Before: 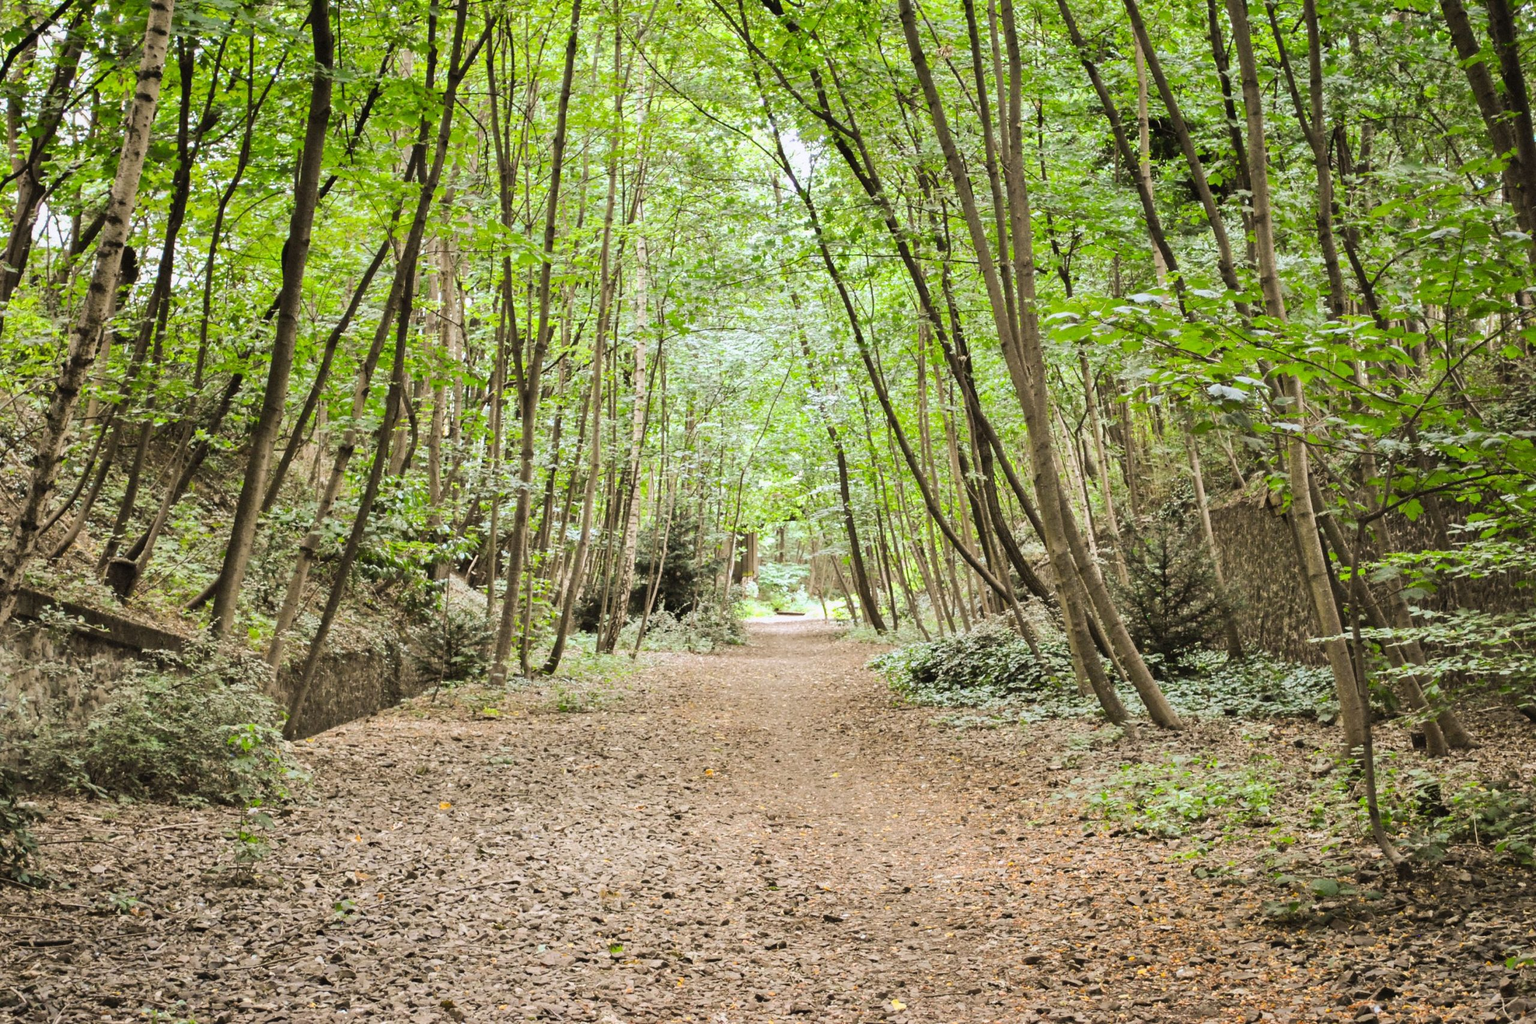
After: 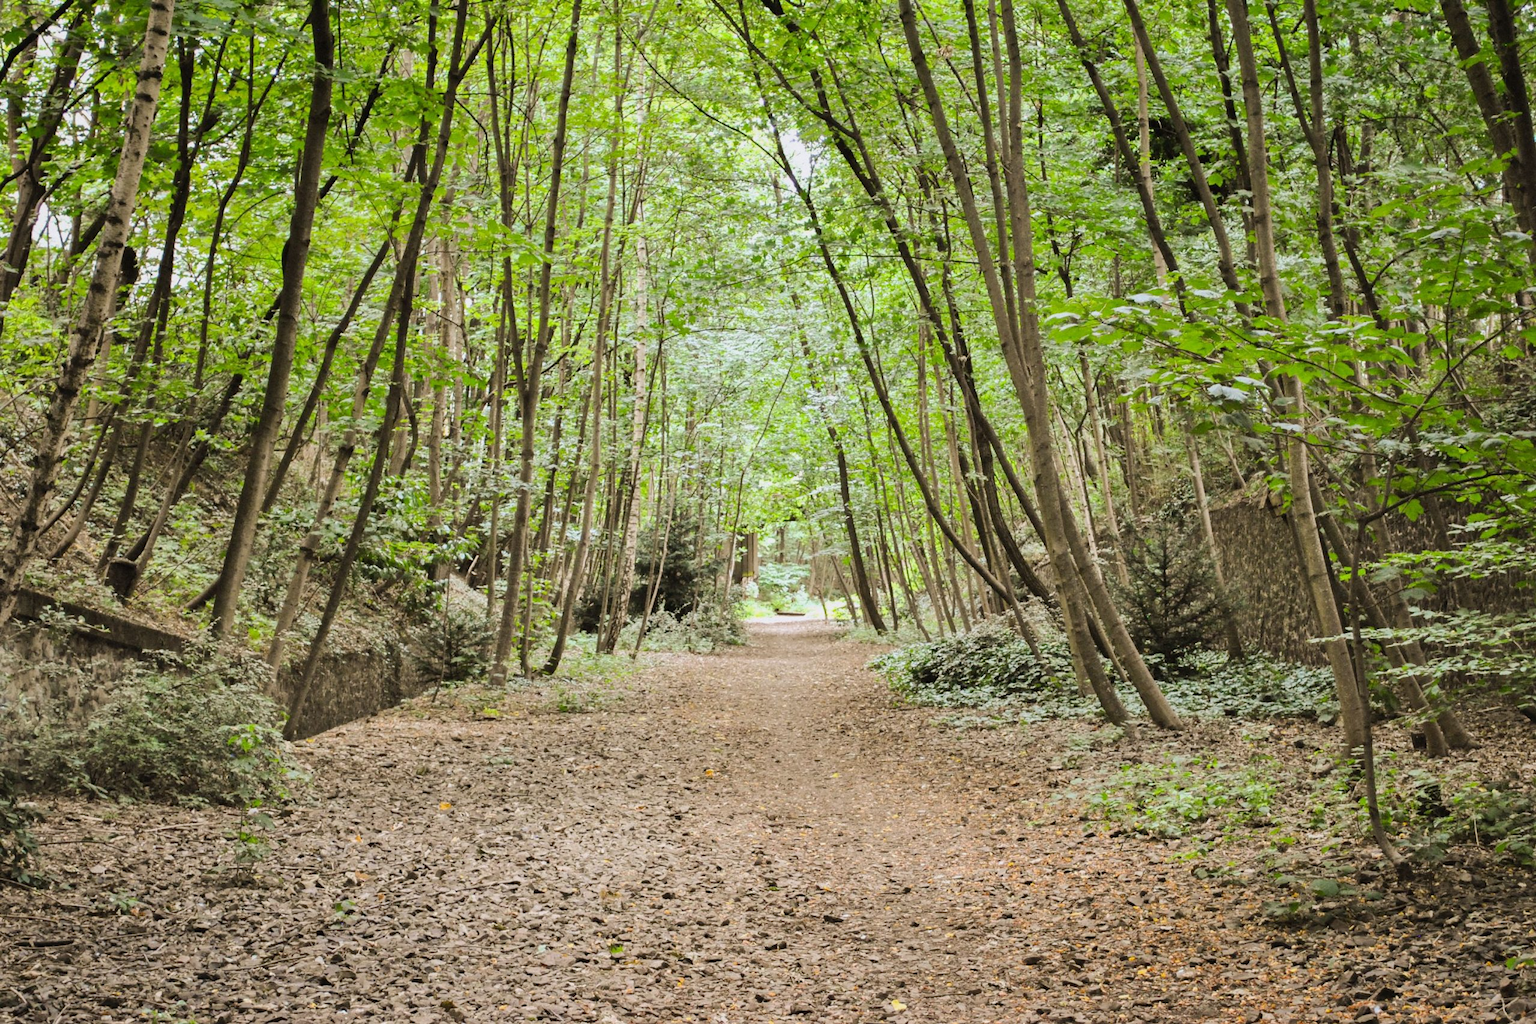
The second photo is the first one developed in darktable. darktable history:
exposure: exposure -0.156 EV, compensate highlight preservation false
